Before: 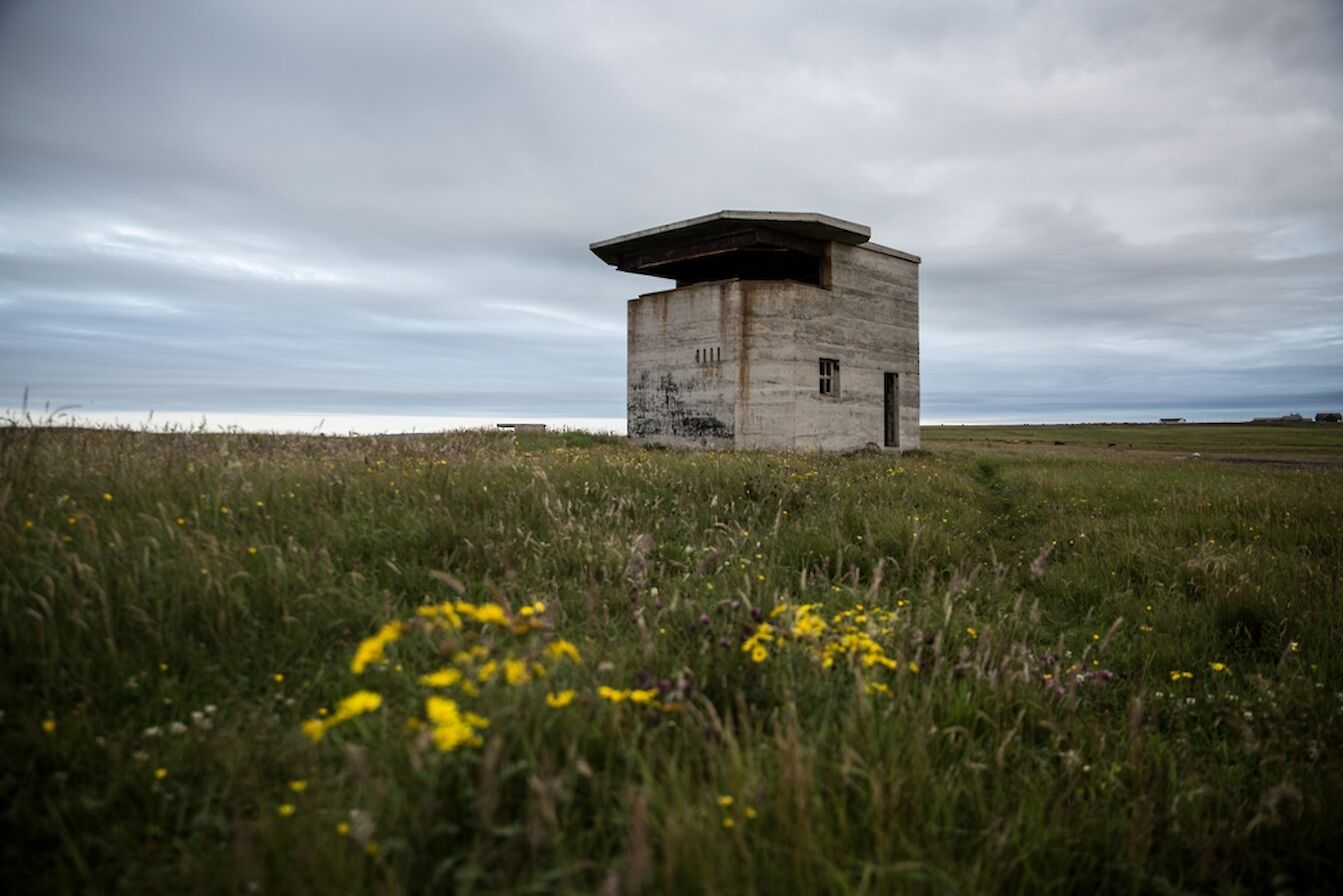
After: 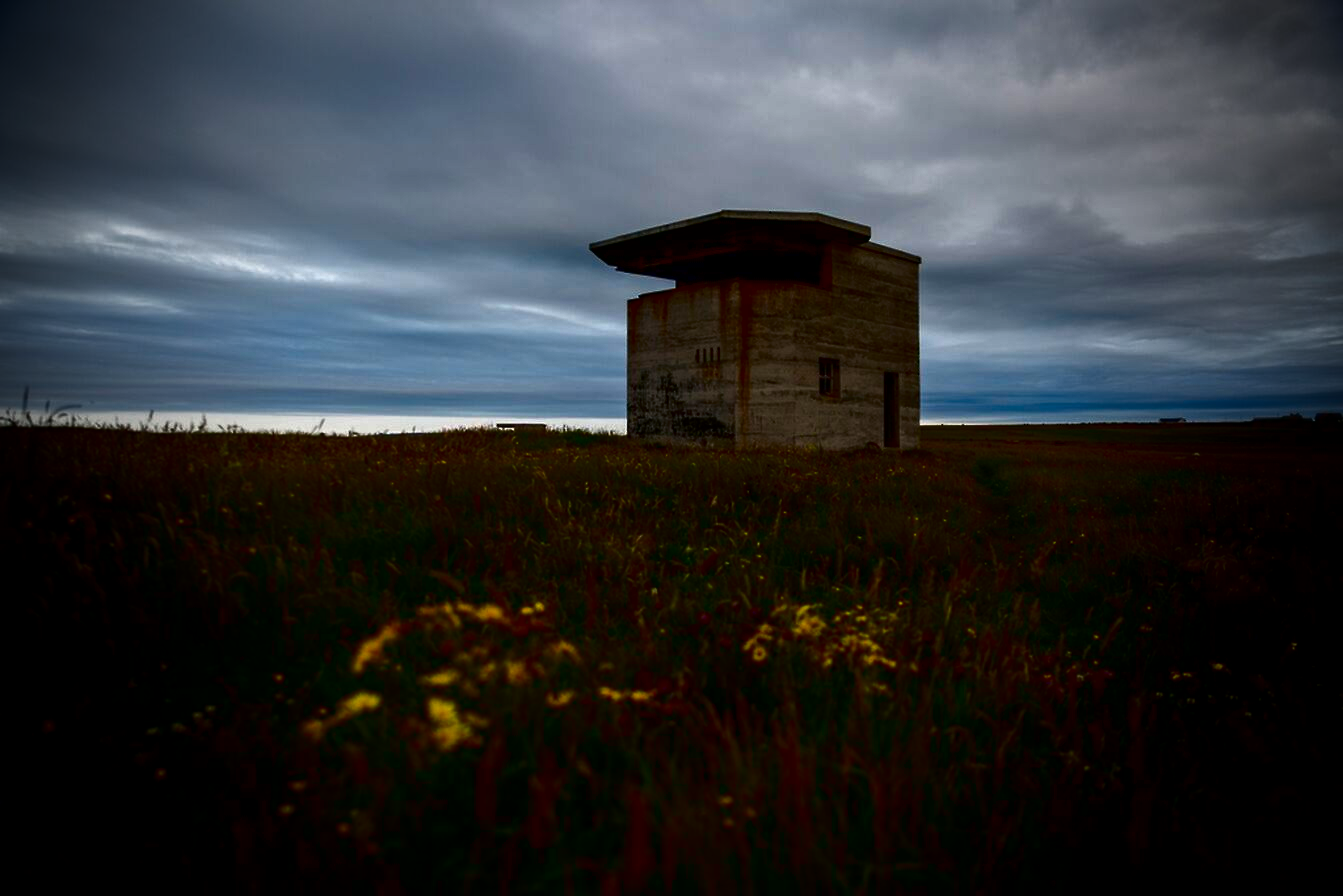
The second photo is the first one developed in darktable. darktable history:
contrast brightness saturation: brightness -0.992, saturation 0.985
vignetting: fall-off start 65.12%, width/height ratio 0.884
